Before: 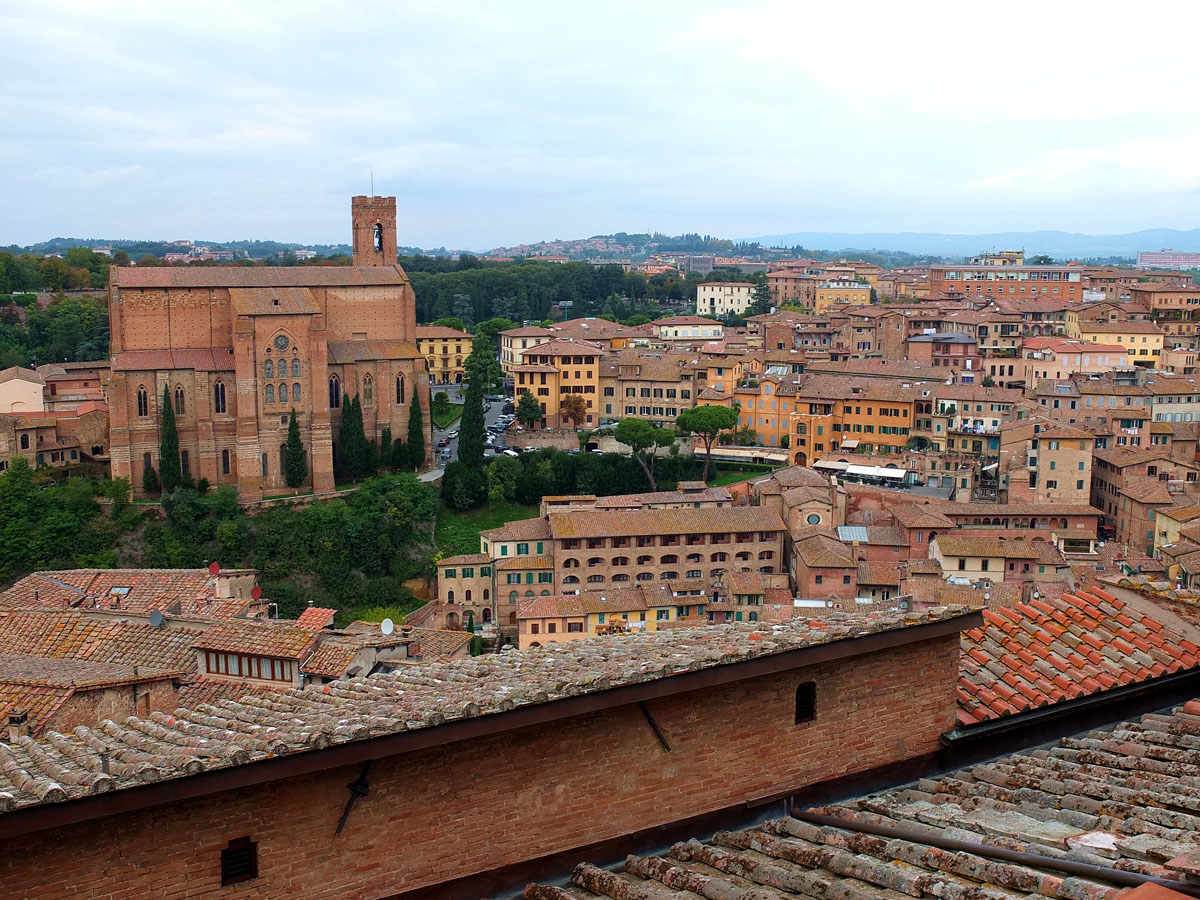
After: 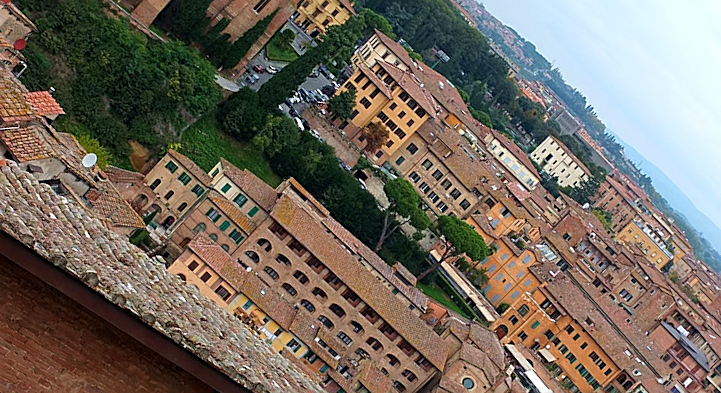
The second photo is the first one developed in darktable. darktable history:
sharpen: on, module defaults
crop and rotate: angle -44.61°, top 16.392%, right 0.902%, bottom 11.597%
